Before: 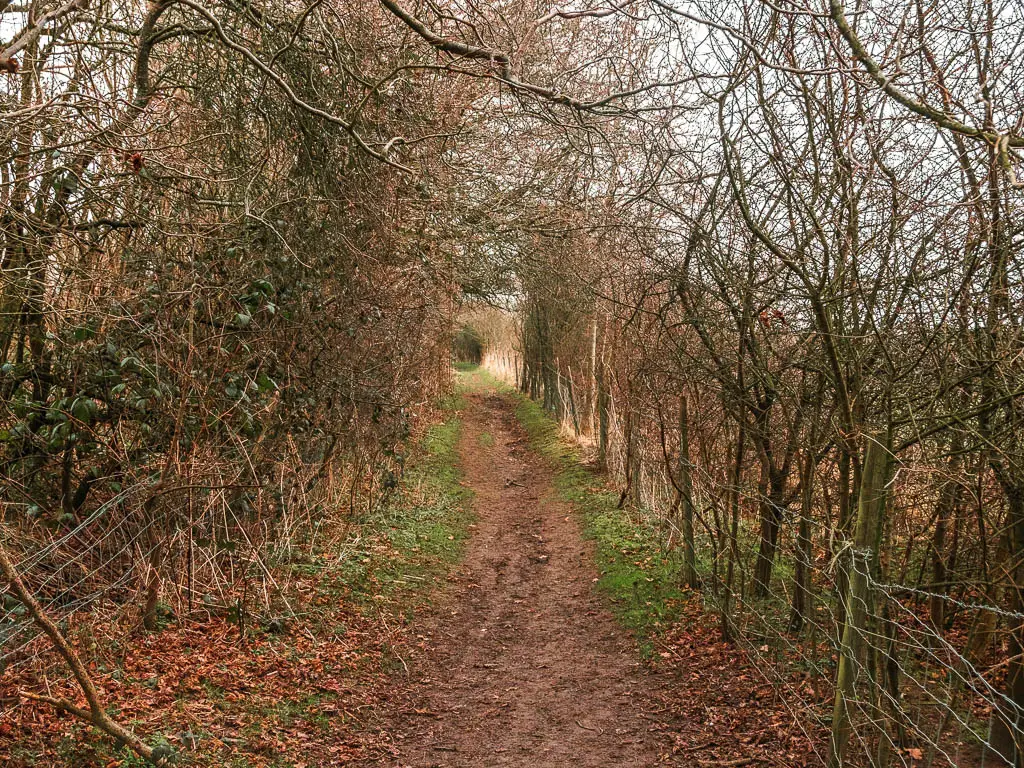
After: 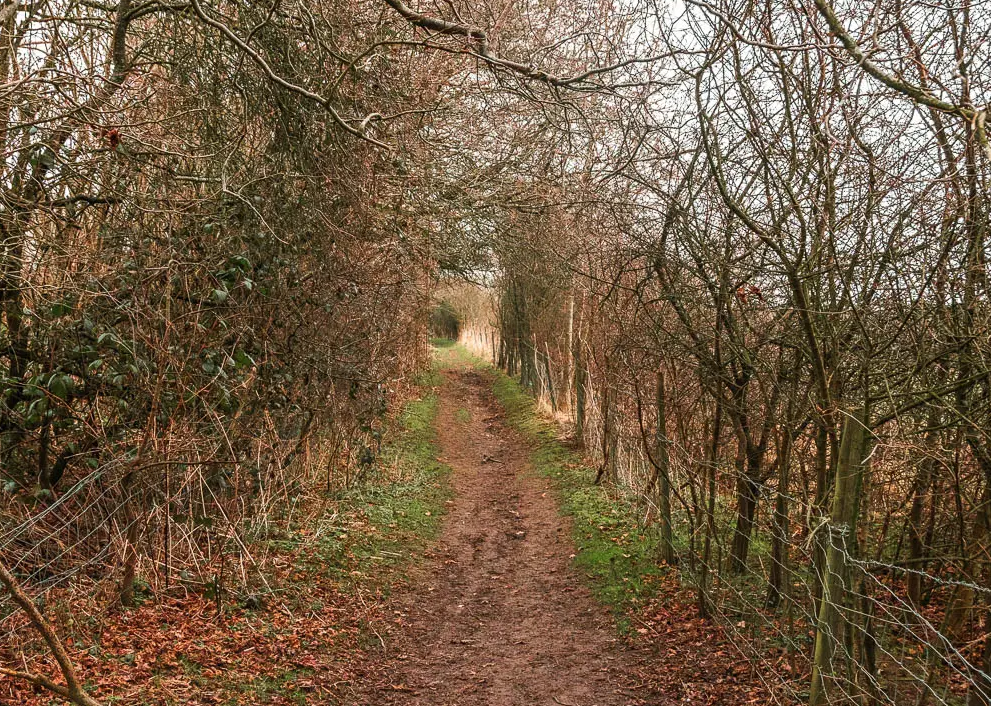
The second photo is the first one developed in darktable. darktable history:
crop: left 2.287%, top 3.194%, right 0.875%, bottom 4.82%
